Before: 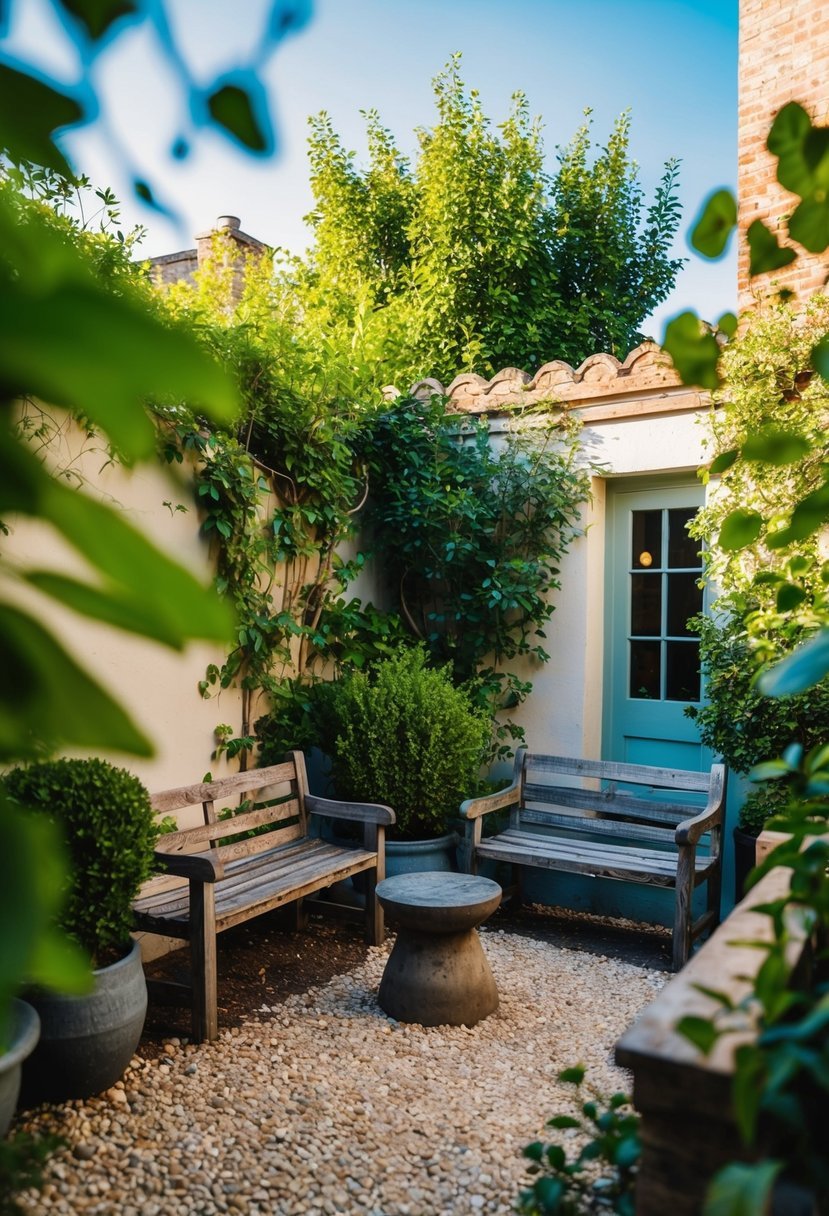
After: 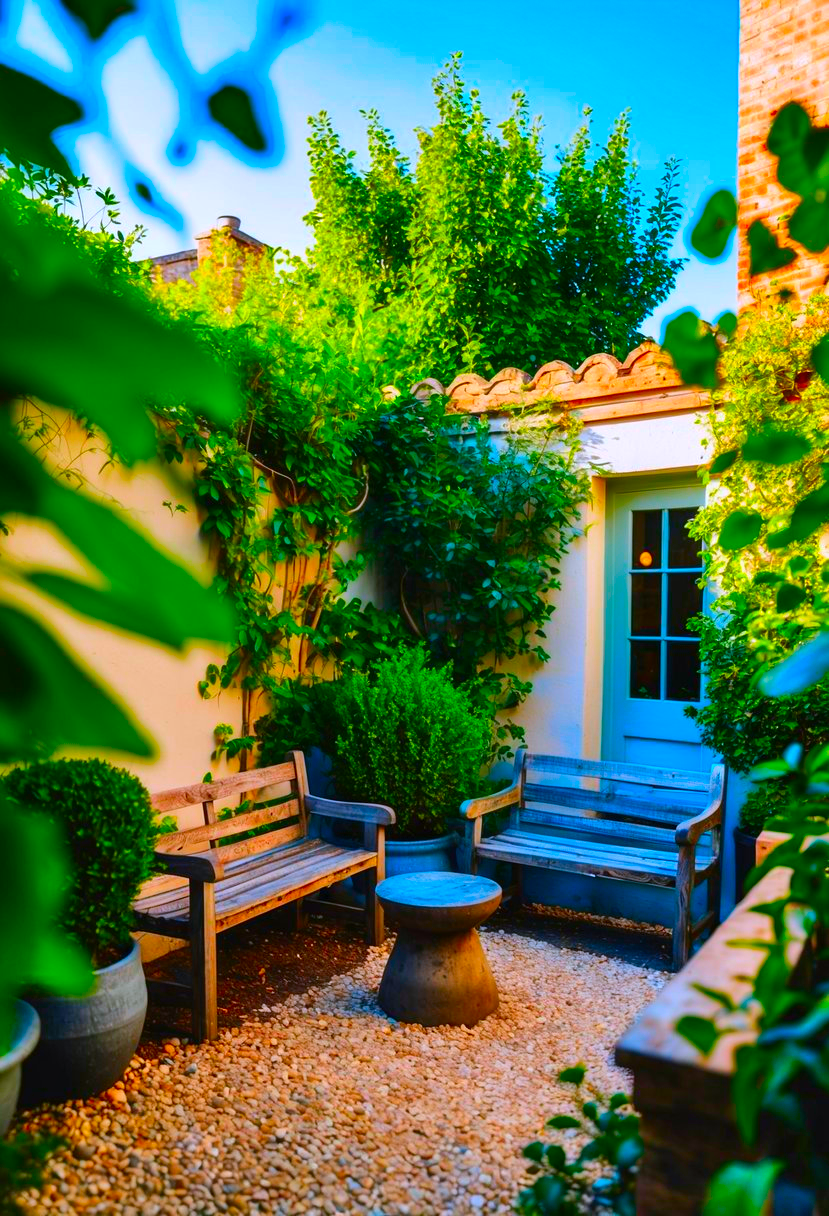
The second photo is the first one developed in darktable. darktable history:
color correction: saturation 3
shadows and highlights: low approximation 0.01, soften with gaussian
white balance: red 0.984, blue 1.059
